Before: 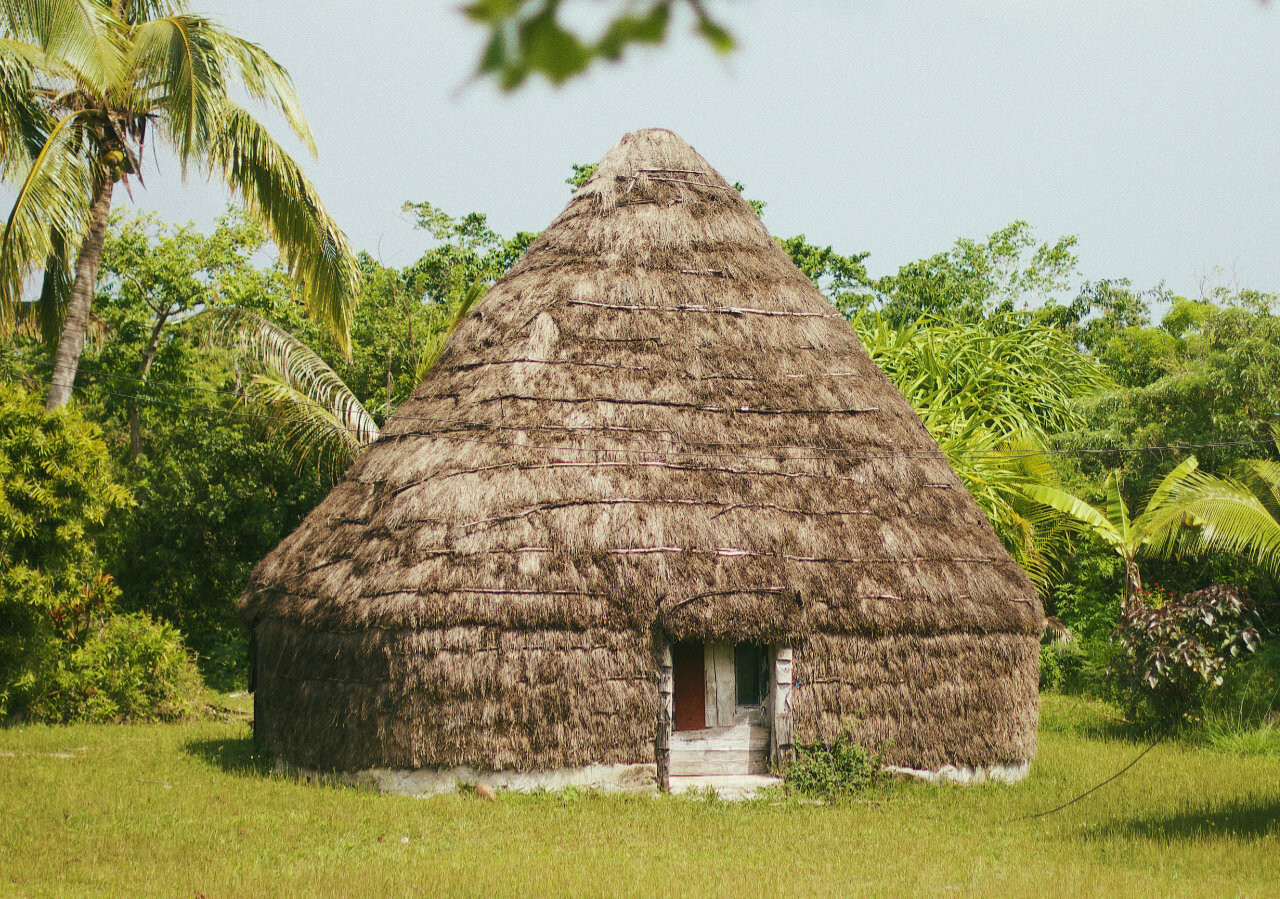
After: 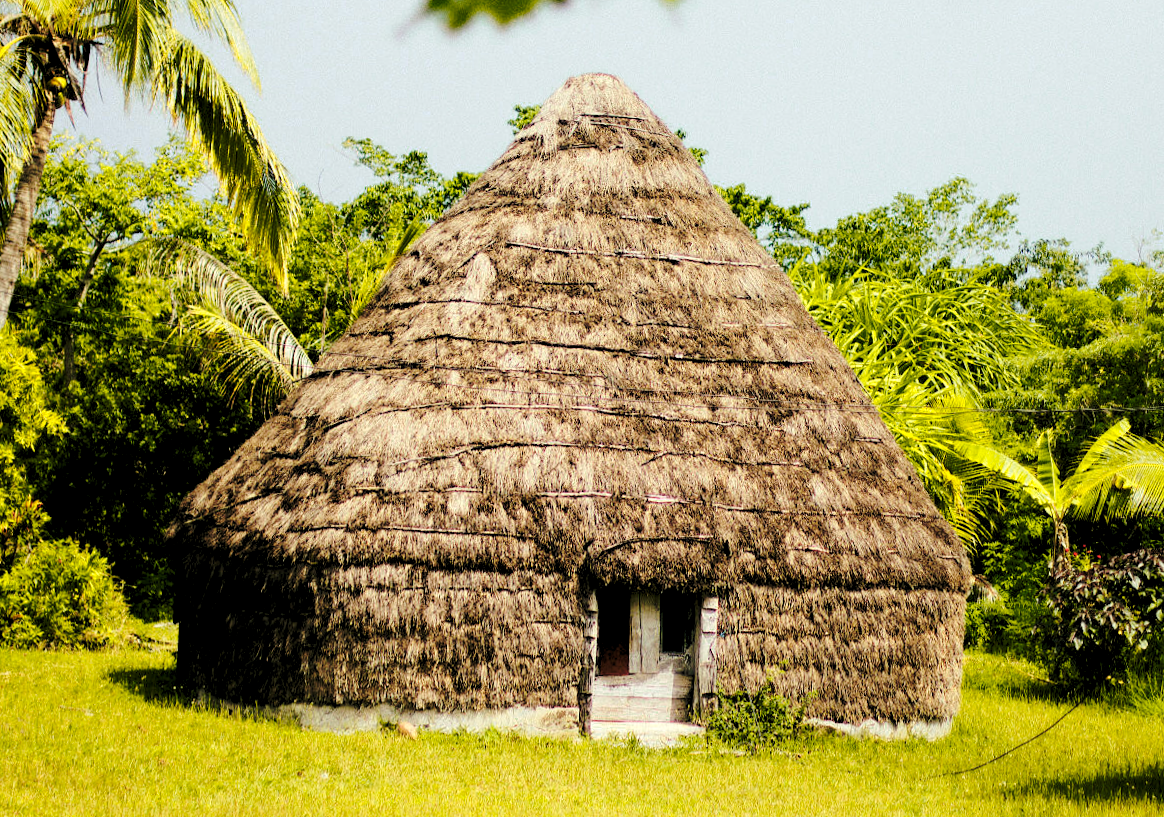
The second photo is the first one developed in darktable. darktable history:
color zones: curves: ch0 [(0.099, 0.624) (0.257, 0.596) (0.384, 0.376) (0.529, 0.492) (0.697, 0.564) (0.768, 0.532) (0.908, 0.644)]; ch1 [(0.112, 0.564) (0.254, 0.612) (0.432, 0.676) (0.592, 0.456) (0.743, 0.684) (0.888, 0.536)]; ch2 [(0.25, 0.5) (0.469, 0.36) (0.75, 0.5)]
base curve: curves: ch0 [(0, 0) (0.073, 0.04) (0.157, 0.139) (0.492, 0.492) (0.758, 0.758) (1, 1)], preserve colors none
rgb levels: levels [[0.029, 0.461, 0.922], [0, 0.5, 1], [0, 0.5, 1]]
crop and rotate: angle -1.96°, left 3.097%, top 4.154%, right 1.586%, bottom 0.529%
